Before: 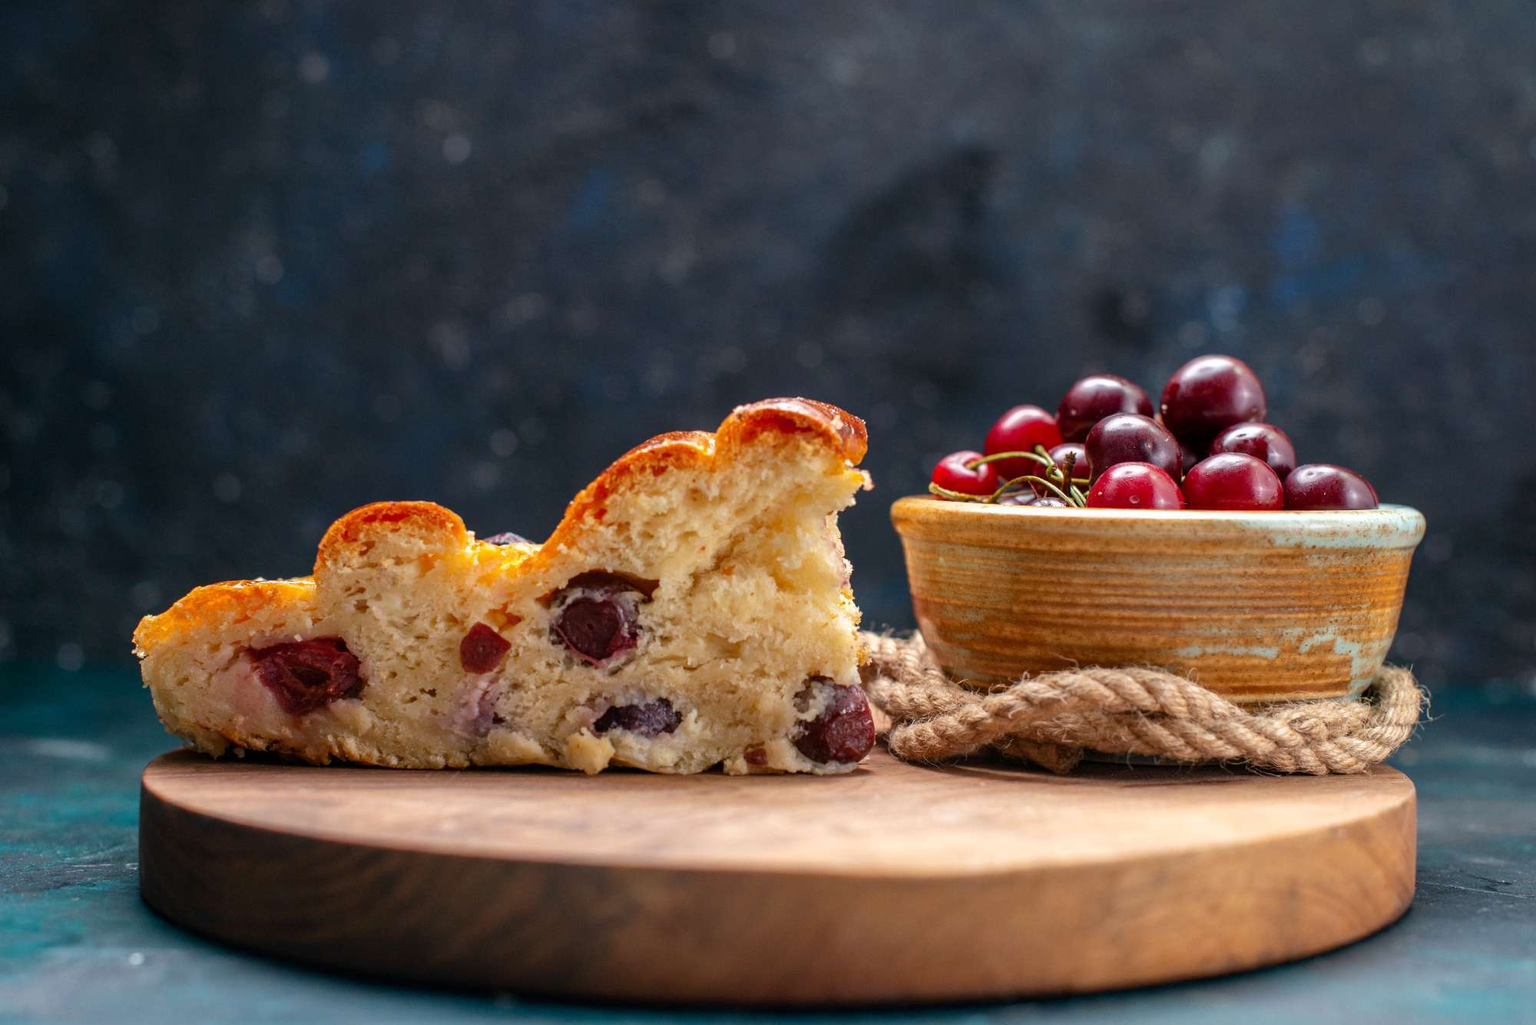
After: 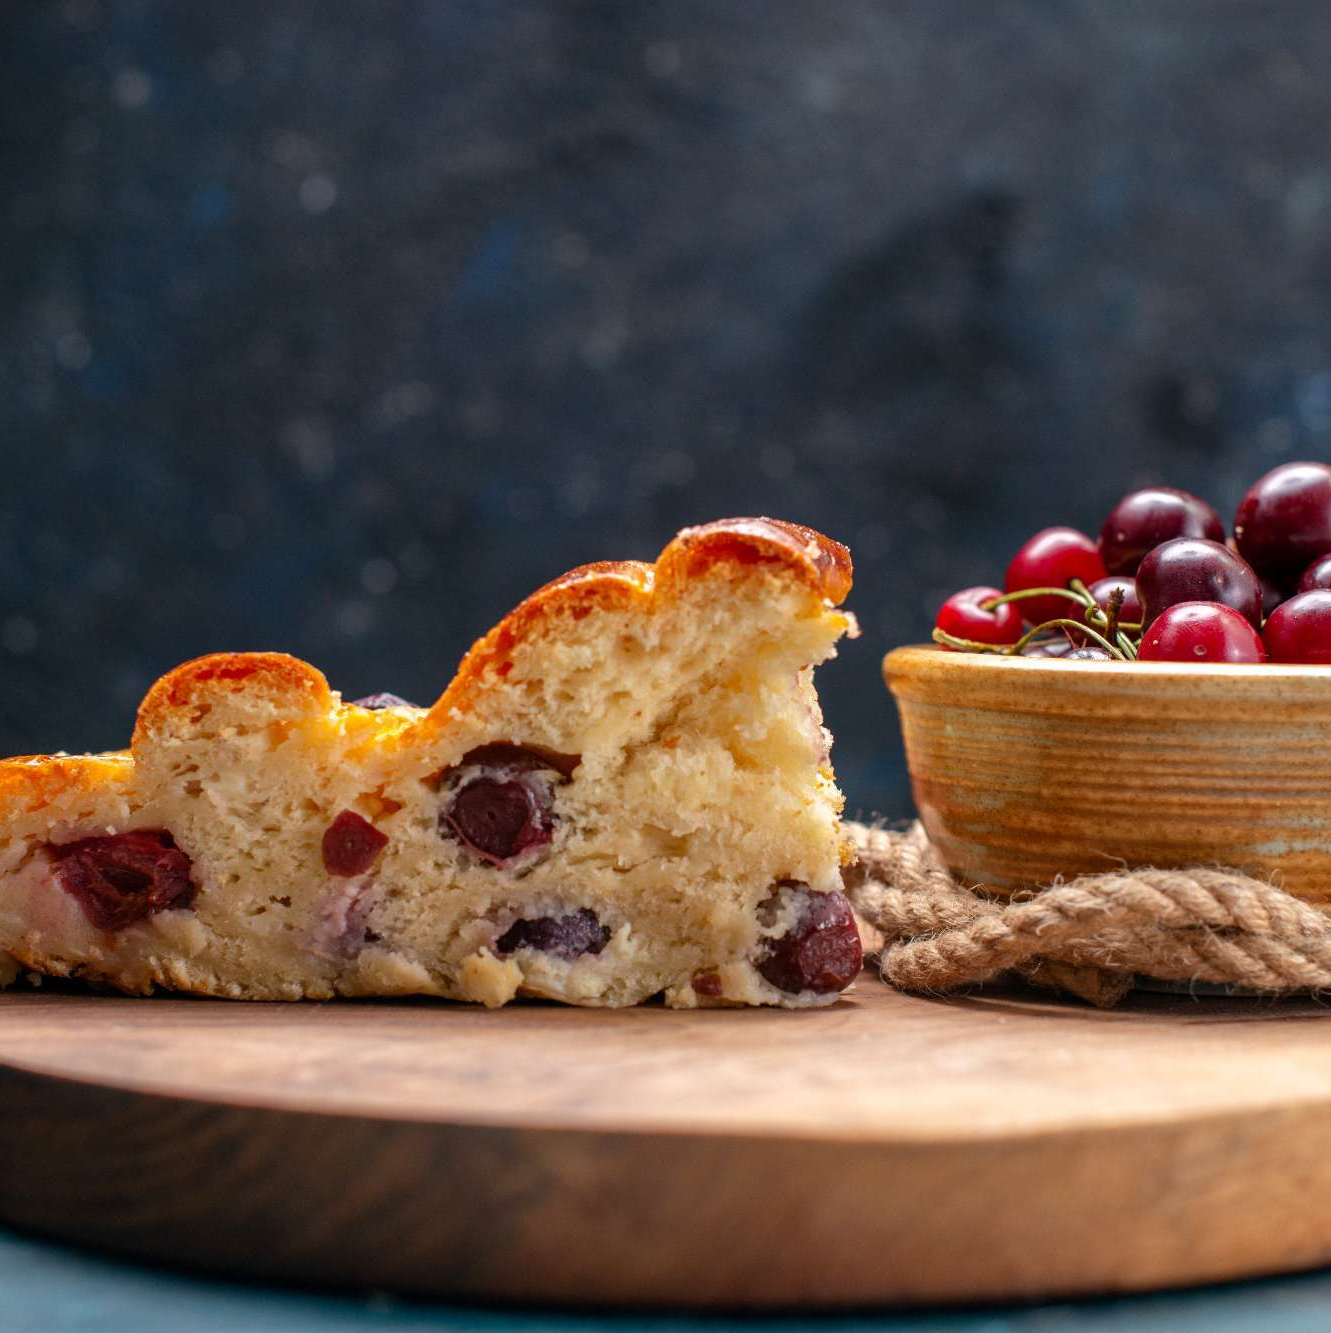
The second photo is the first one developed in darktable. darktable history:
crop and rotate: left 13.889%, right 19.521%
